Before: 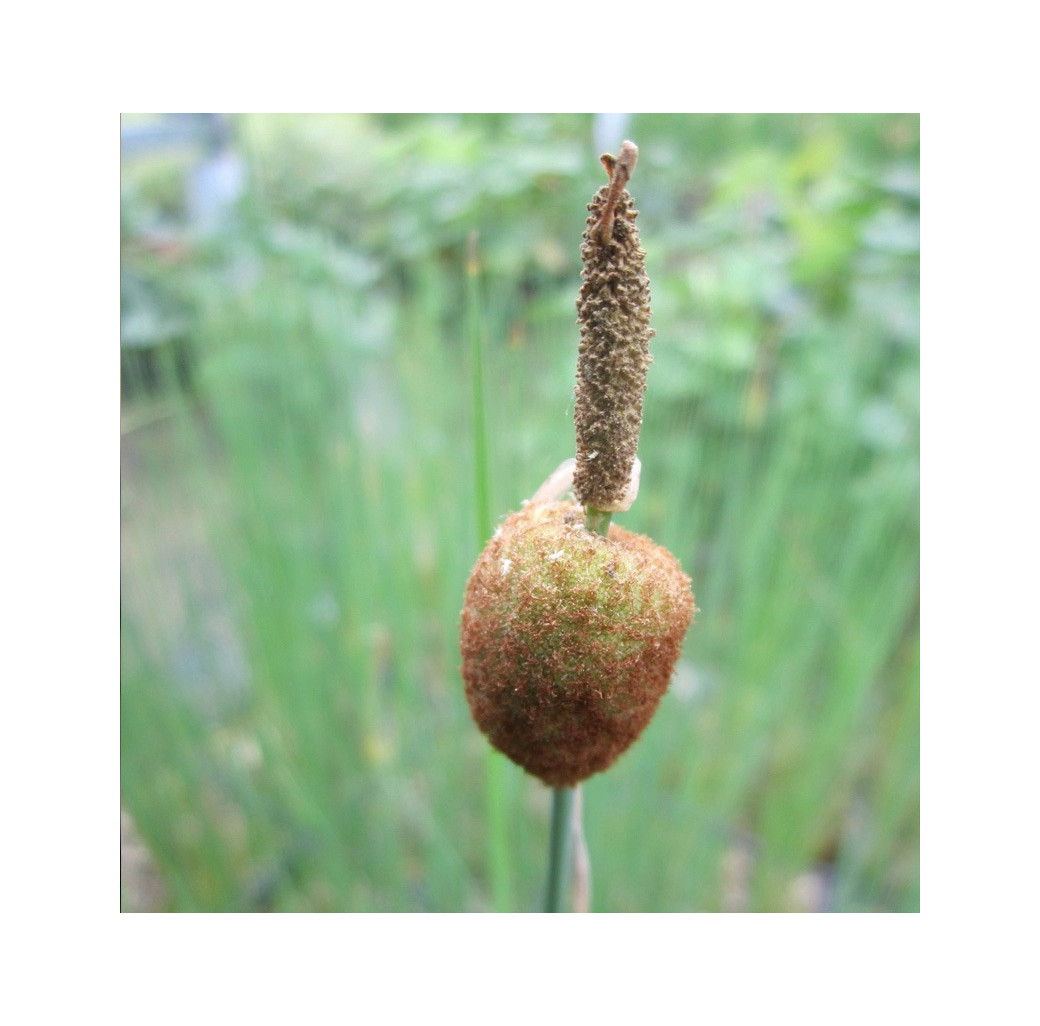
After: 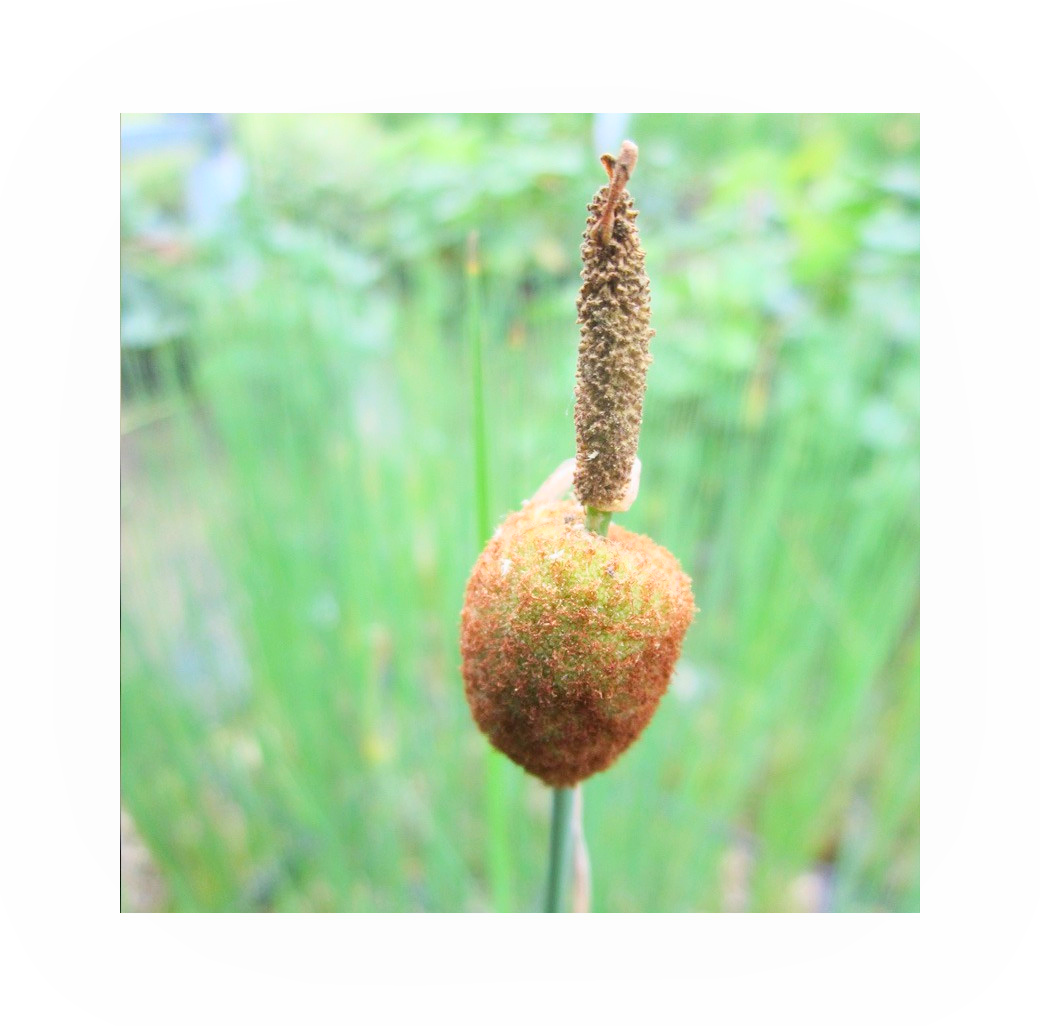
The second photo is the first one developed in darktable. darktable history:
tone equalizer: on, module defaults
contrast brightness saturation: saturation 0.178
base curve: curves: ch0 [(0, 0) (0.204, 0.334) (0.55, 0.733) (1, 1)]
local contrast: mode bilateral grid, contrast 100, coarseness 99, detail 92%, midtone range 0.2
